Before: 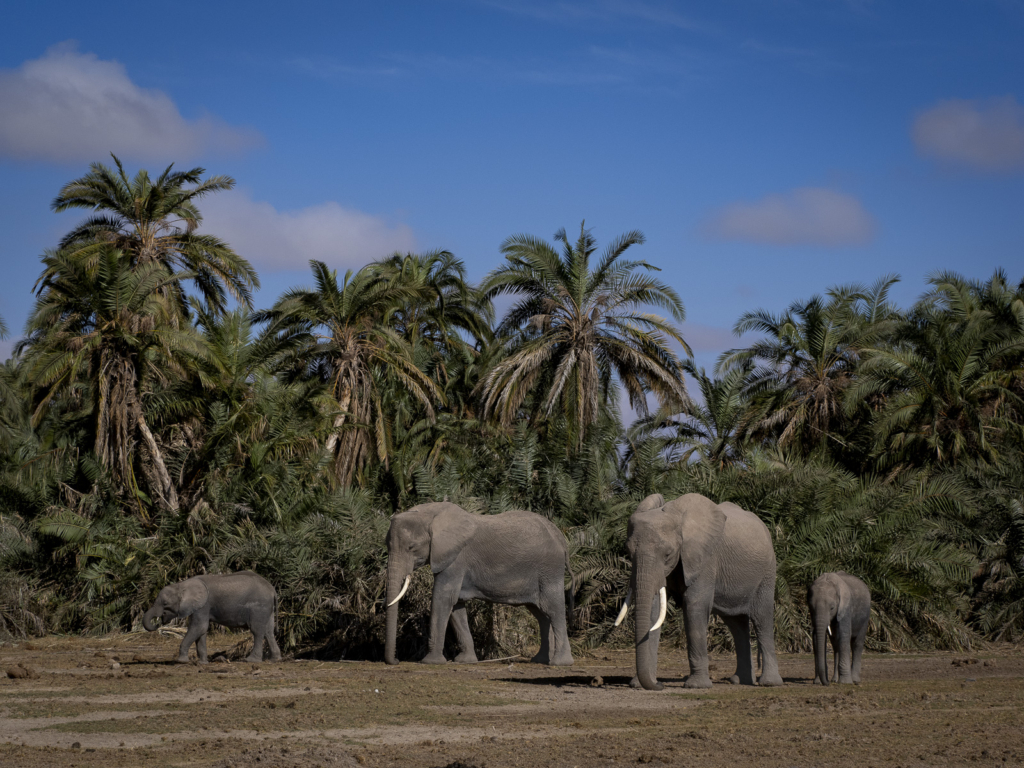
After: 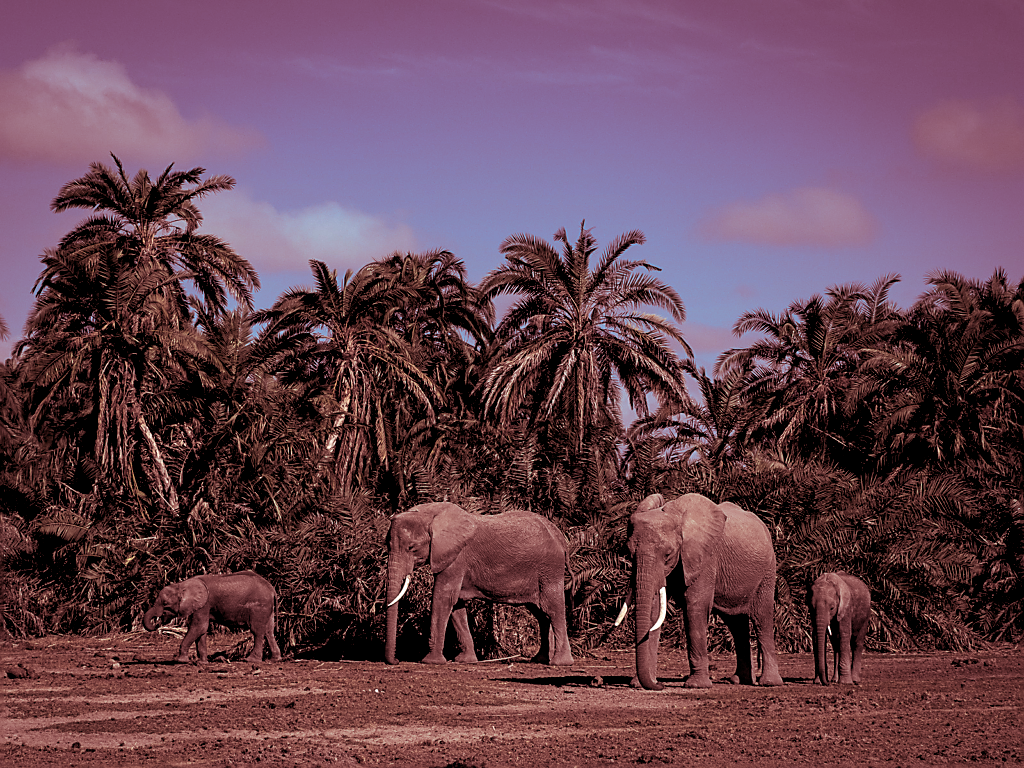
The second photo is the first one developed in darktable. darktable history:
local contrast: detail 135%, midtone range 0.75
split-toning: highlights › saturation 0, balance -61.83
sharpen: radius 1.4, amount 1.25, threshold 0.7
